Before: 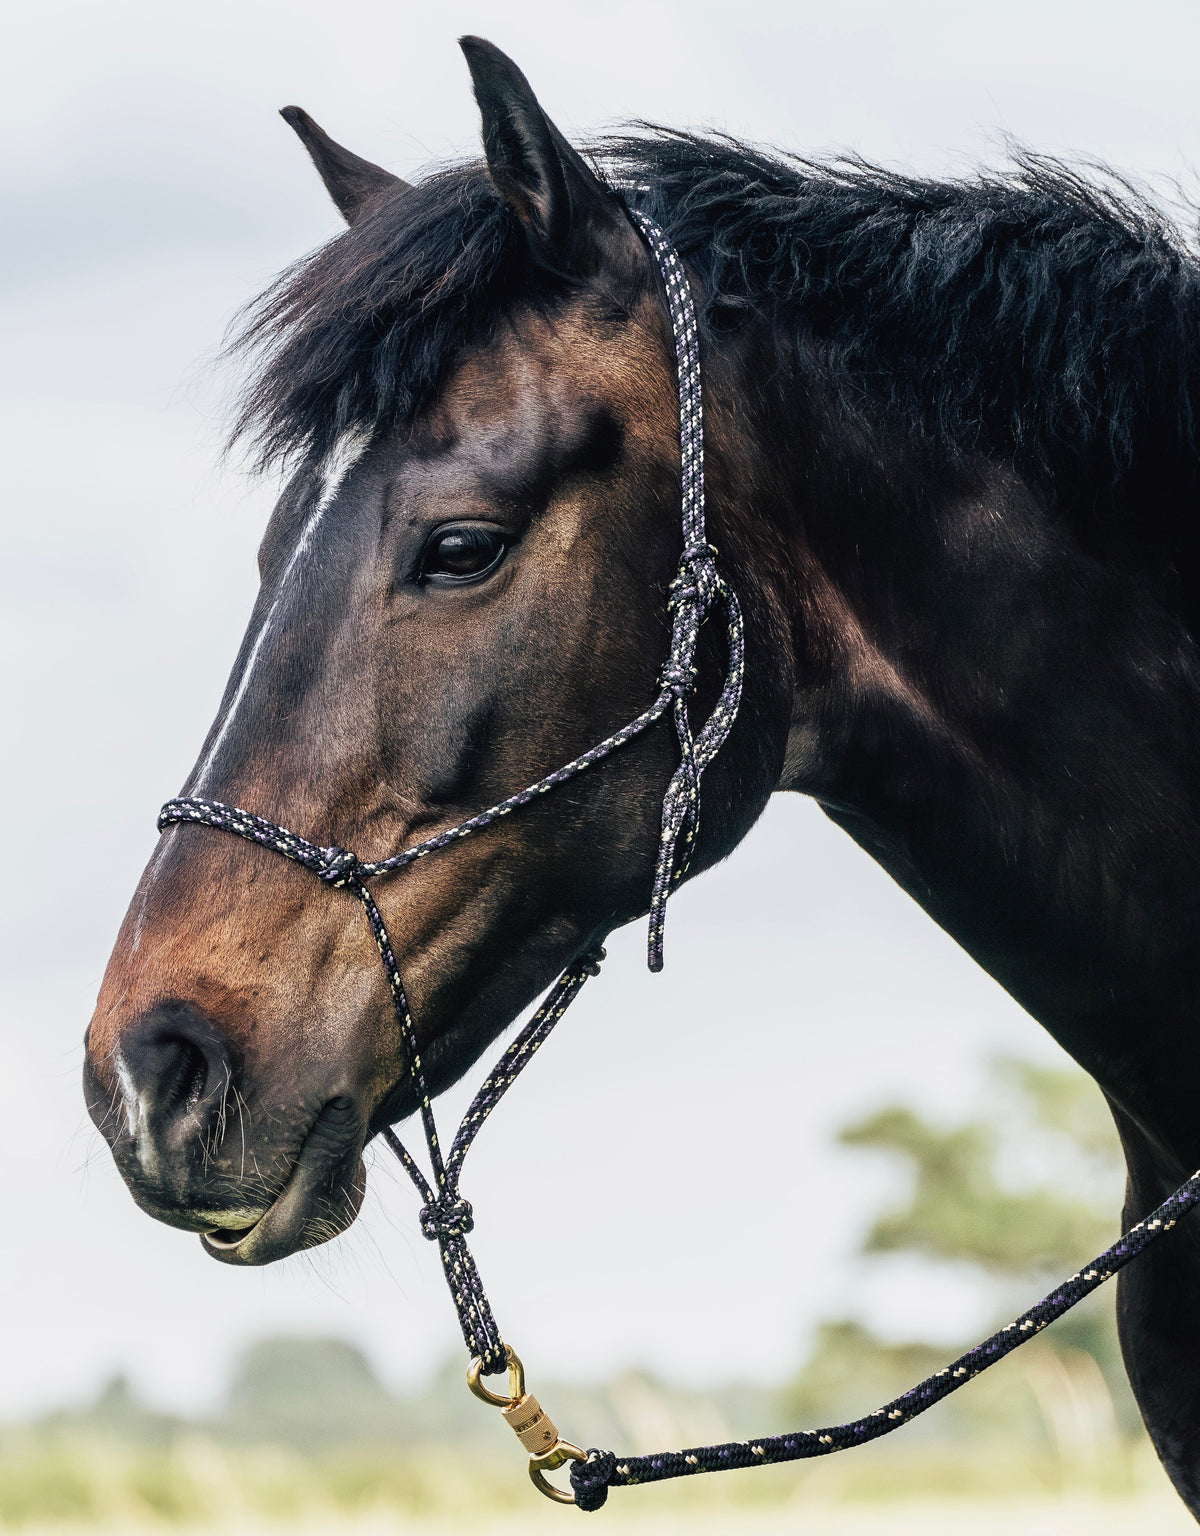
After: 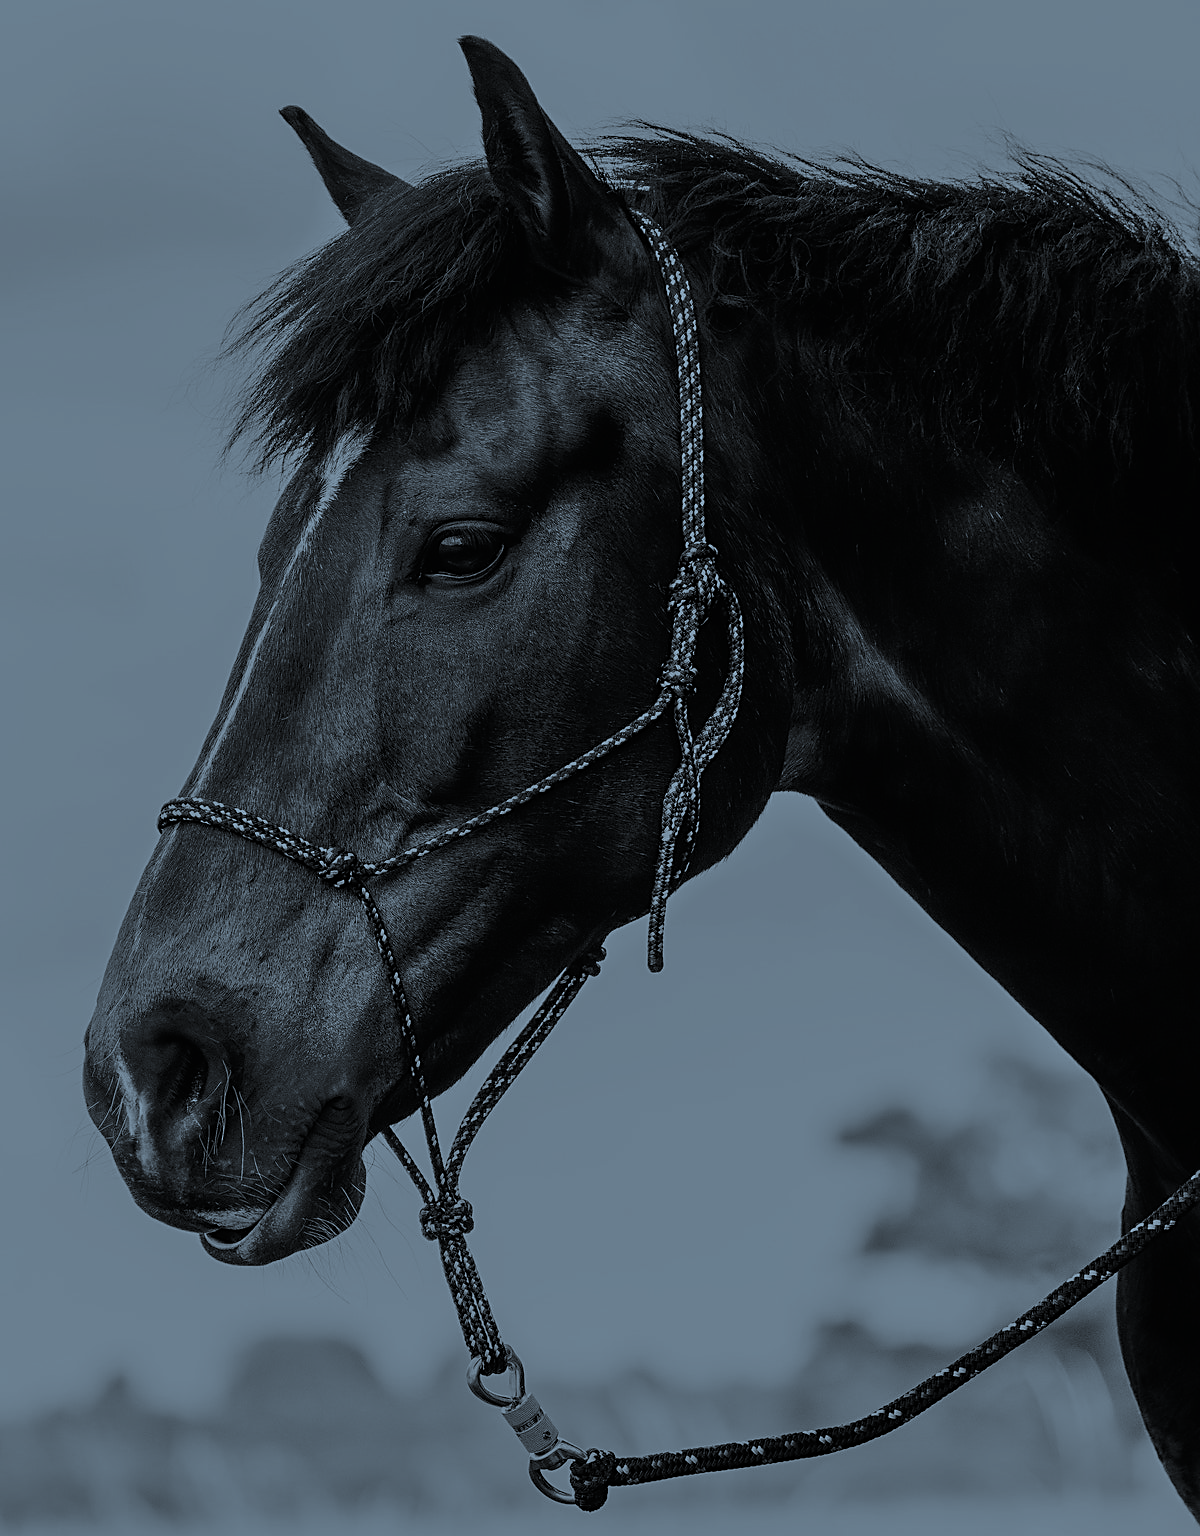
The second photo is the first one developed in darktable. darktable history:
color correction: highlights a* -9.35, highlights b* -23.15
tone equalizer: -8 EV -2 EV, -7 EV -2 EV, -6 EV -2 EV, -5 EV -2 EV, -4 EV -2 EV, -3 EV -2 EV, -2 EV -2 EV, -1 EV -1.63 EV, +0 EV -2 EV
sharpen: on, module defaults
color calibration: output gray [0.28, 0.41, 0.31, 0], gray › normalize channels true, illuminant same as pipeline (D50), adaptation XYZ, x 0.346, y 0.359, gamut compression 0
